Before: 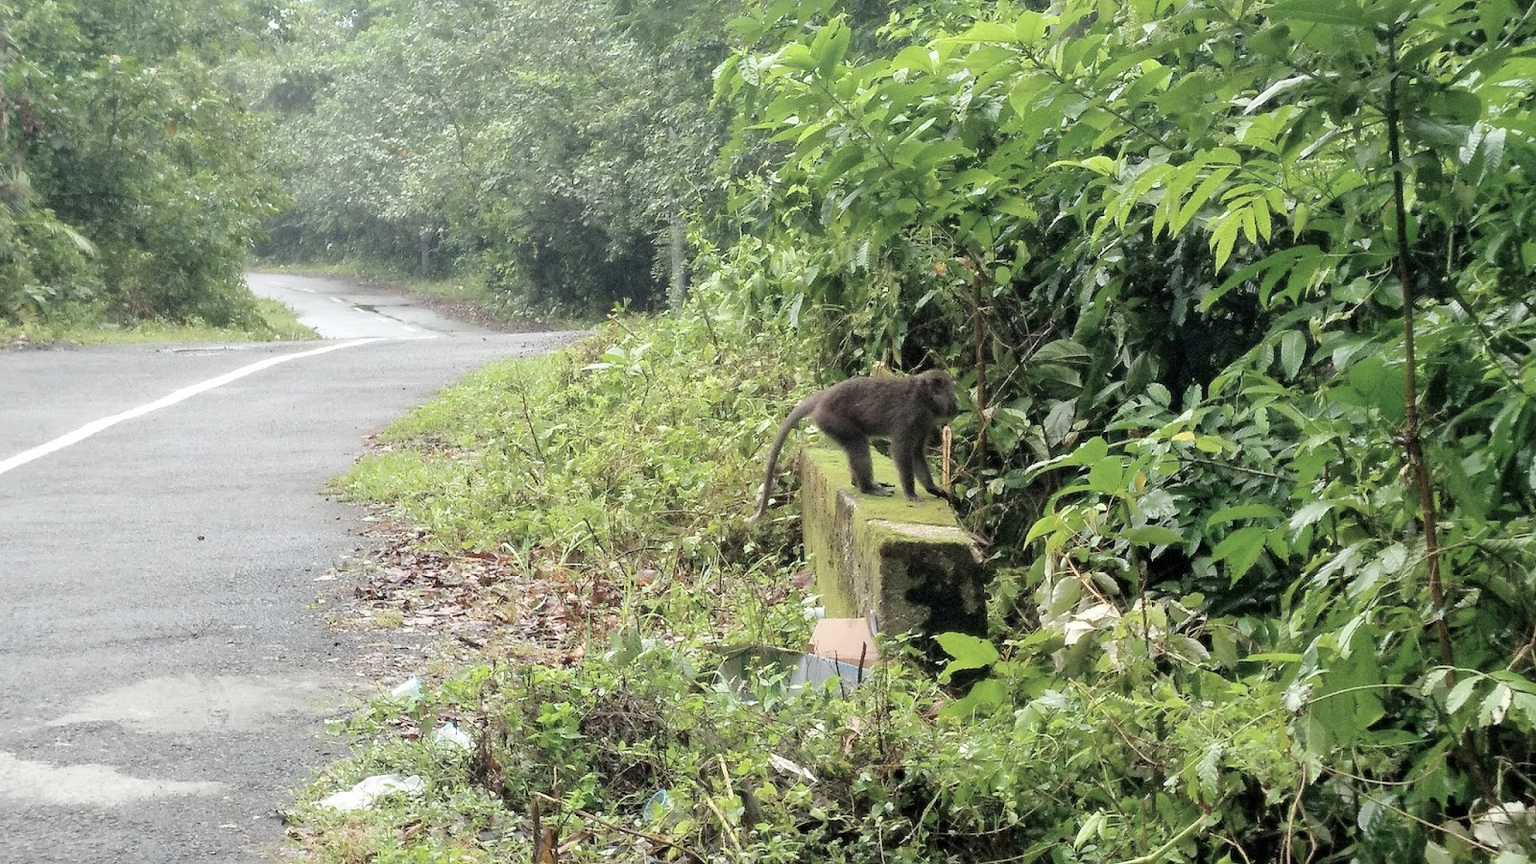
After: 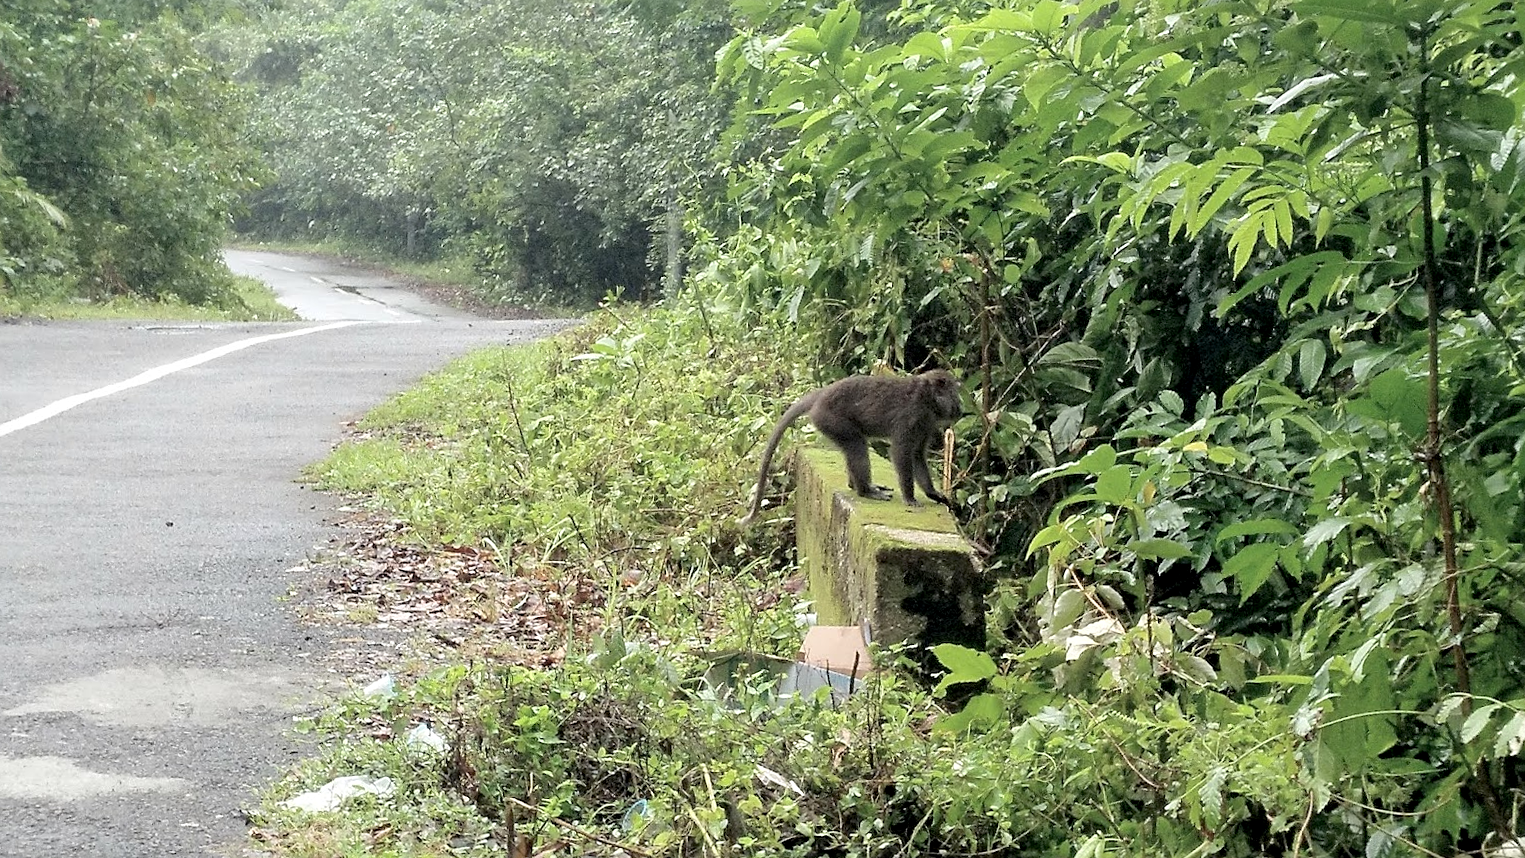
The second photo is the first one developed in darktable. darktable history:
sharpen: on, module defaults
crop and rotate: angle -1.58°
exposure: black level correction 0.004, exposure 0.015 EV, compensate exposure bias true, compensate highlight preservation false
tone equalizer: on, module defaults
